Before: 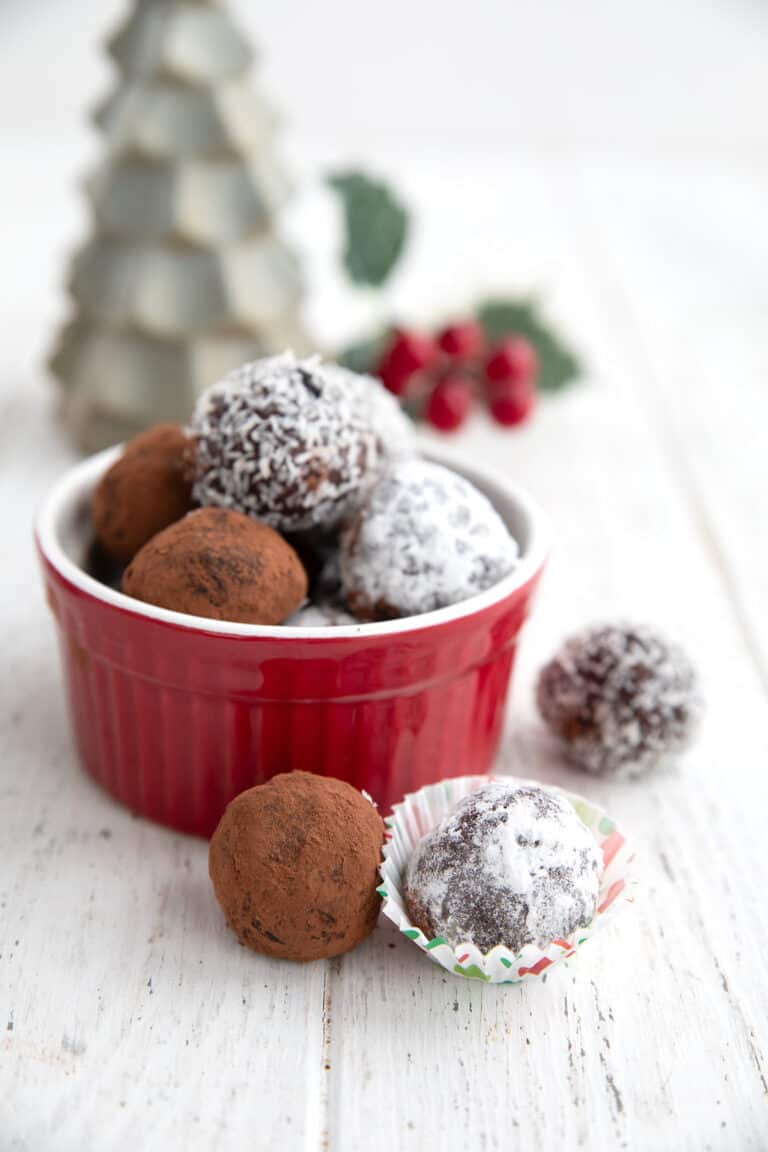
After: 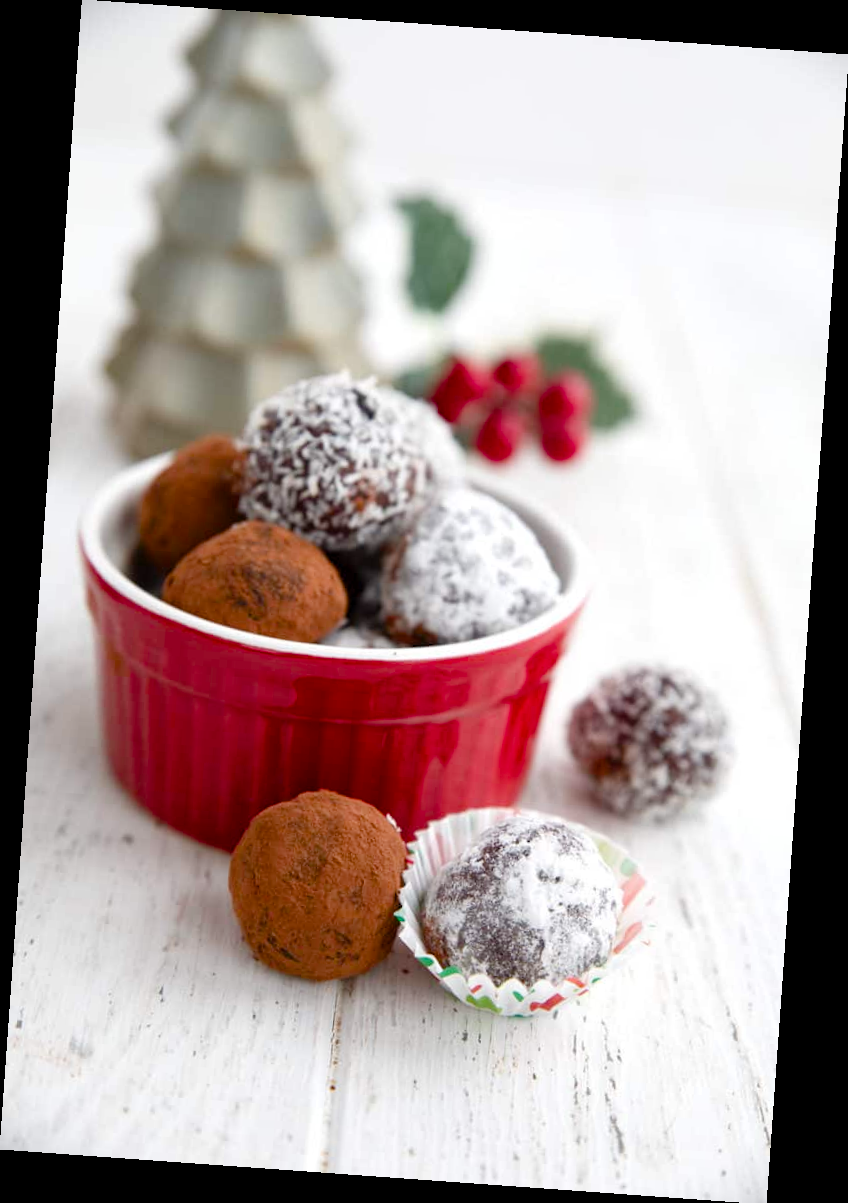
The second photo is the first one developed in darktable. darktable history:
rotate and perspective: rotation 4.1°, automatic cropping off
color balance rgb: perceptual saturation grading › global saturation 20%, perceptual saturation grading › highlights -25%, perceptual saturation grading › shadows 50%
